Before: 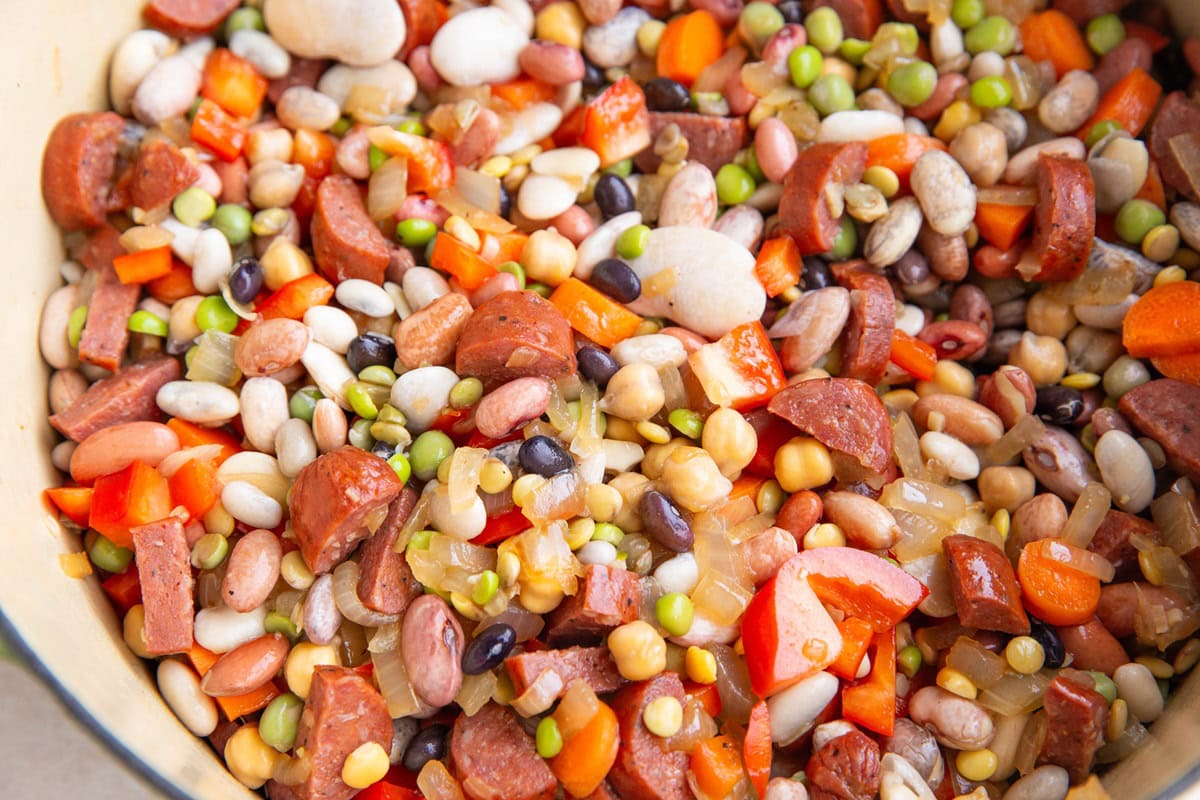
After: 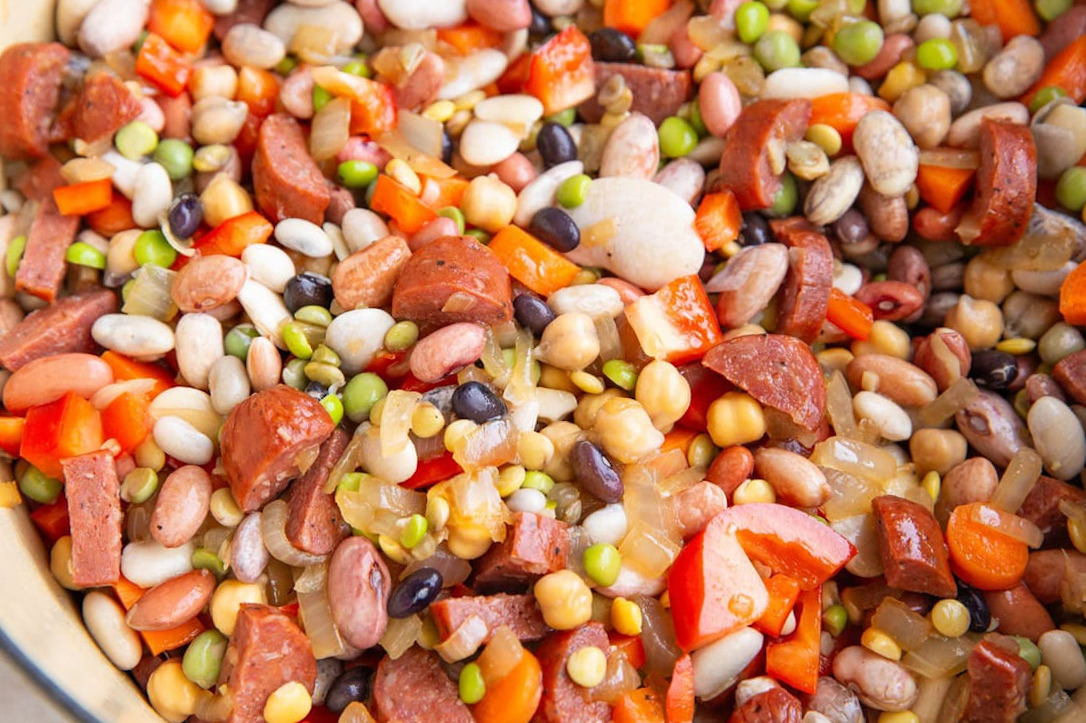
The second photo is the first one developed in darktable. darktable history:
crop and rotate: angle -2.05°, left 3.14%, top 4.213%, right 1.511%, bottom 0.629%
